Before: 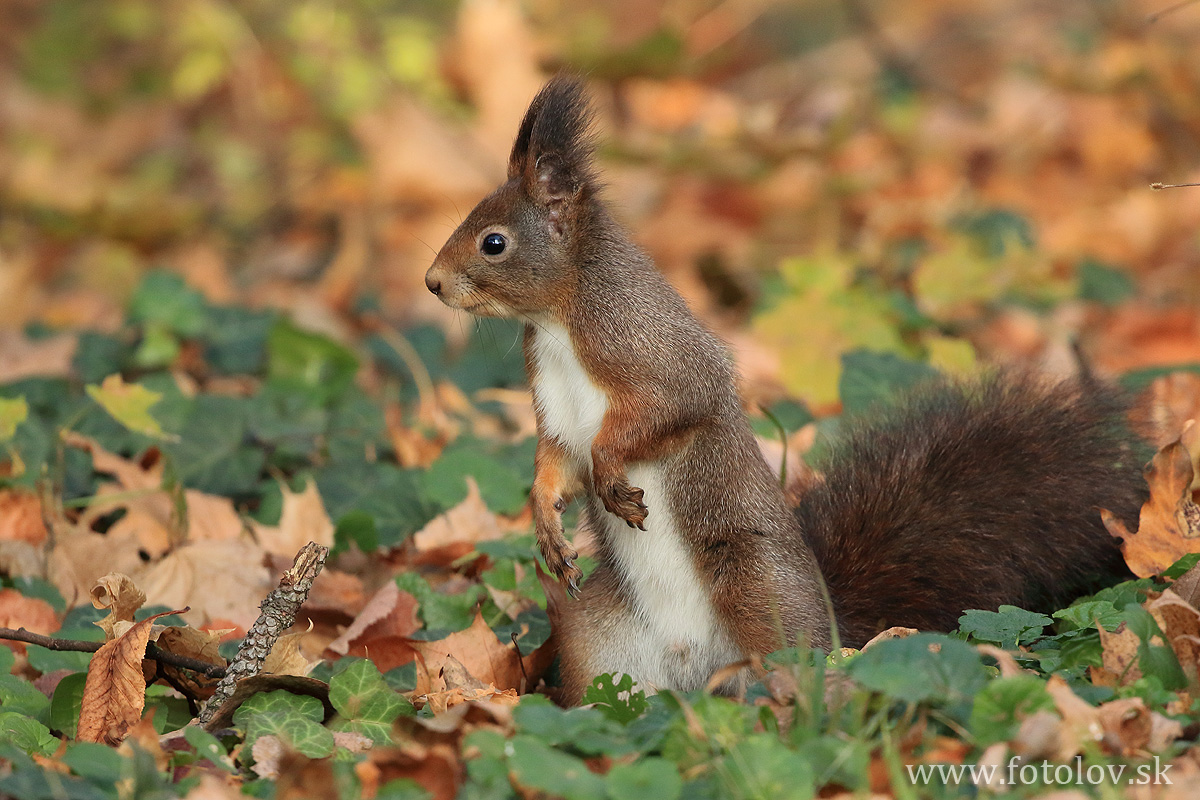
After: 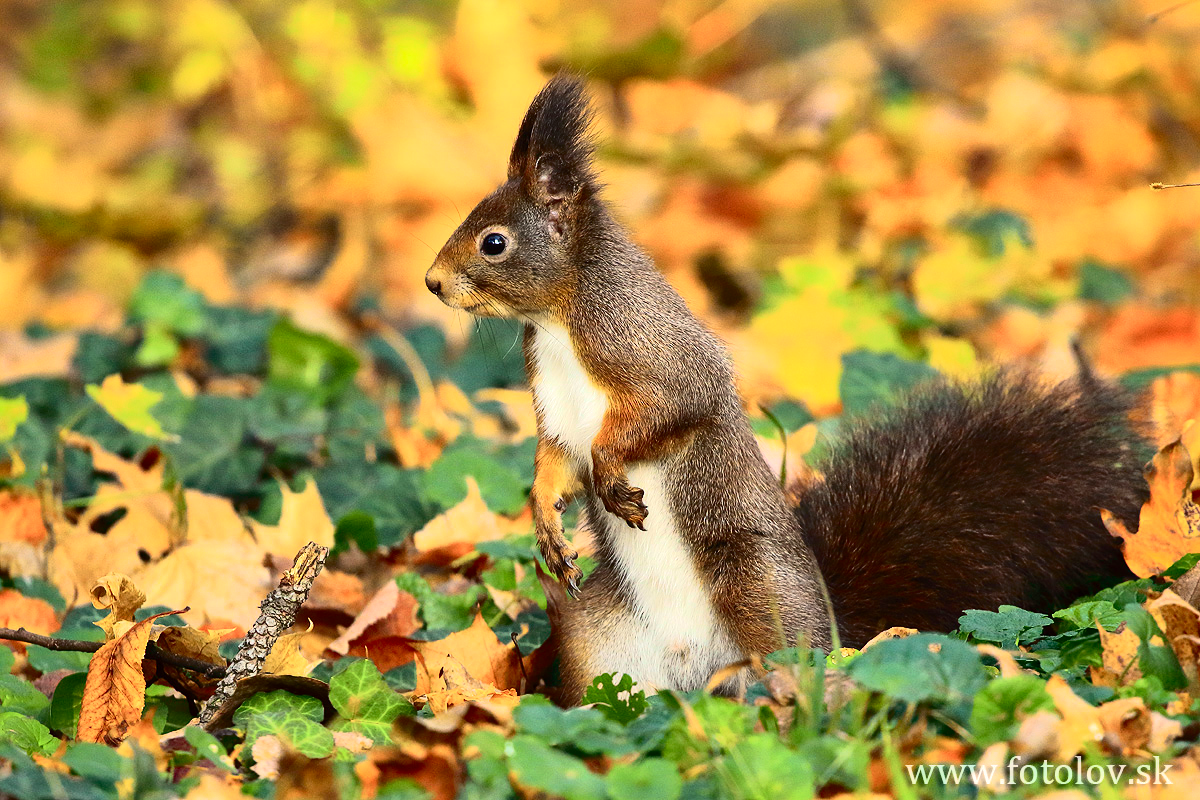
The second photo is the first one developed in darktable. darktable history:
tone curve: curves: ch0 [(0, 0) (0.187, 0.12) (0.392, 0.438) (0.704, 0.86) (0.858, 0.938) (1, 0.981)]; ch1 [(0, 0) (0.402, 0.36) (0.476, 0.456) (0.498, 0.501) (0.518, 0.521) (0.58, 0.598) (0.619, 0.663) (0.692, 0.744) (1, 1)]; ch2 [(0, 0) (0.427, 0.417) (0.483, 0.481) (0.503, 0.503) (0.526, 0.53) (0.563, 0.585) (0.626, 0.703) (0.699, 0.753) (0.997, 0.858)], color space Lab, independent channels
shadows and highlights: on, module defaults
tone equalizer: -8 EV -0.75 EV, -7 EV -0.7 EV, -6 EV -0.6 EV, -5 EV -0.4 EV, -3 EV 0.4 EV, -2 EV 0.6 EV, -1 EV 0.7 EV, +0 EV 0.75 EV, edges refinement/feathering 500, mask exposure compensation -1.57 EV, preserve details no
